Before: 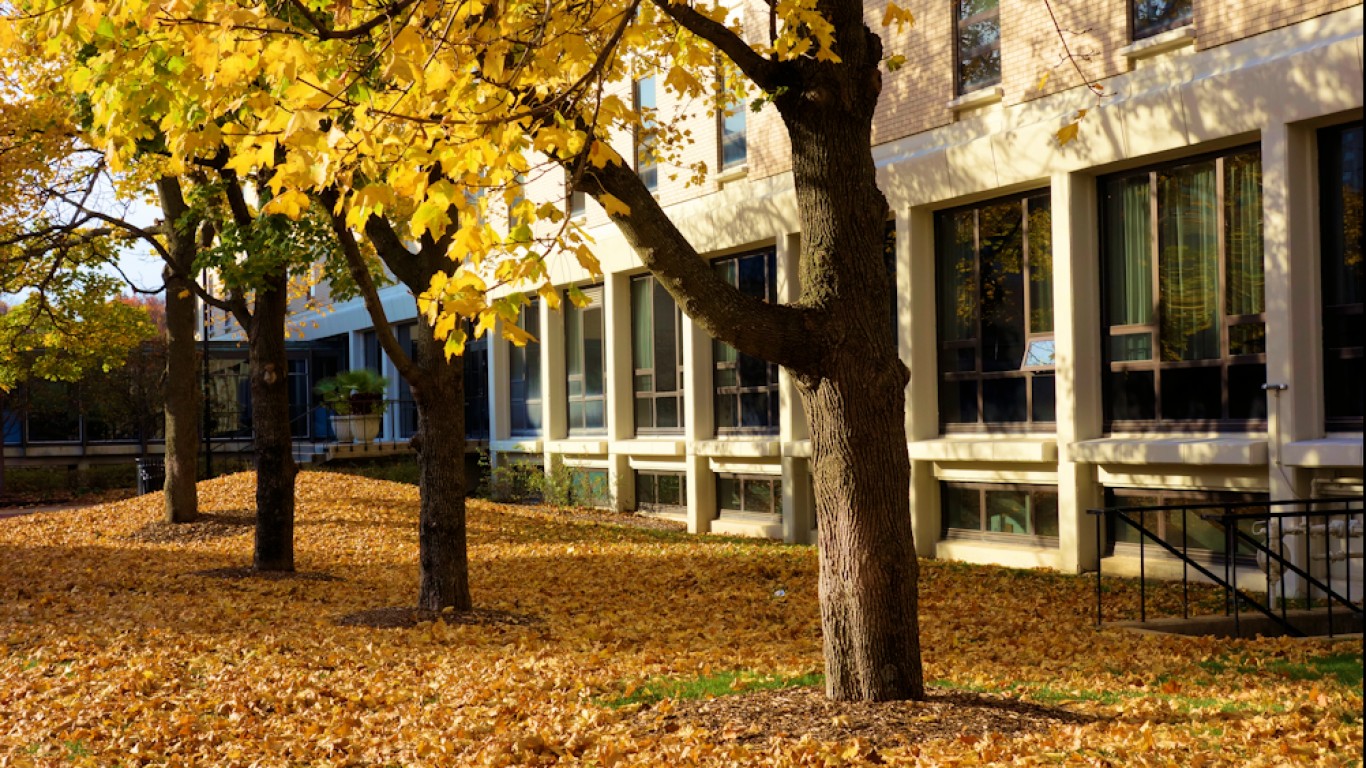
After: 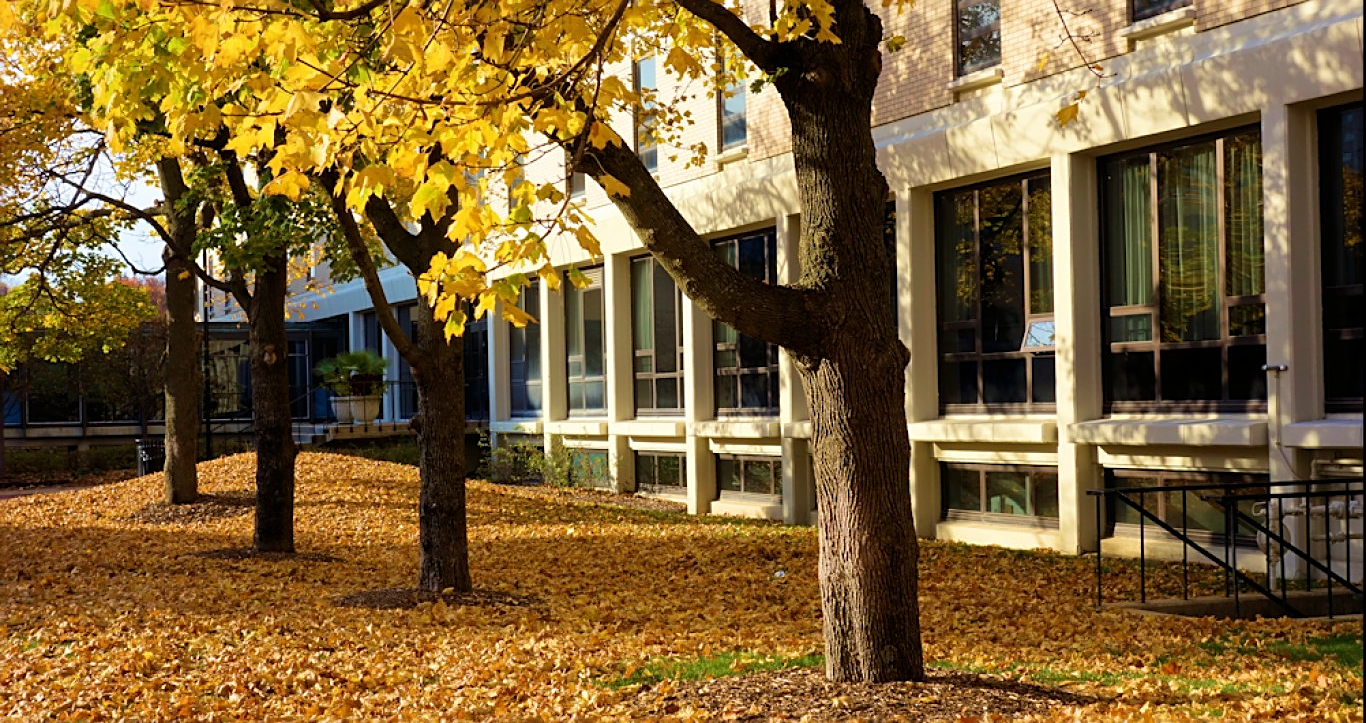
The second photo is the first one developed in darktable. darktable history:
sharpen: on, module defaults
crop and rotate: top 2.584%, bottom 3.18%
